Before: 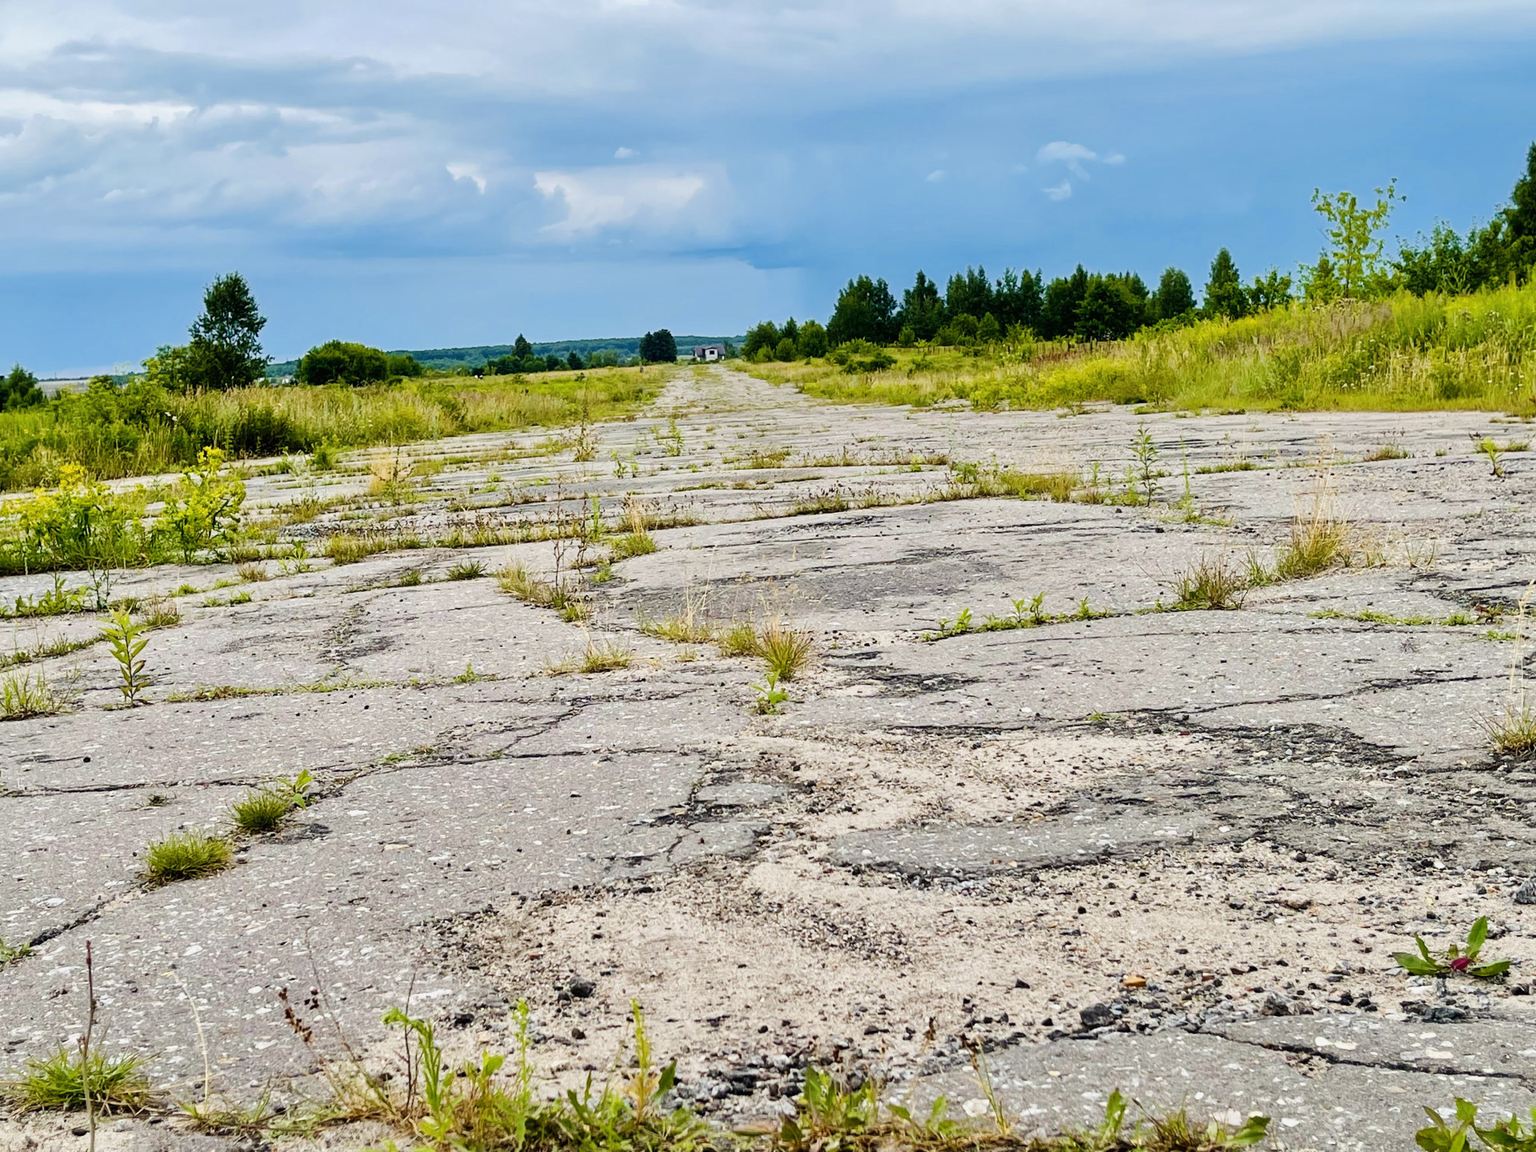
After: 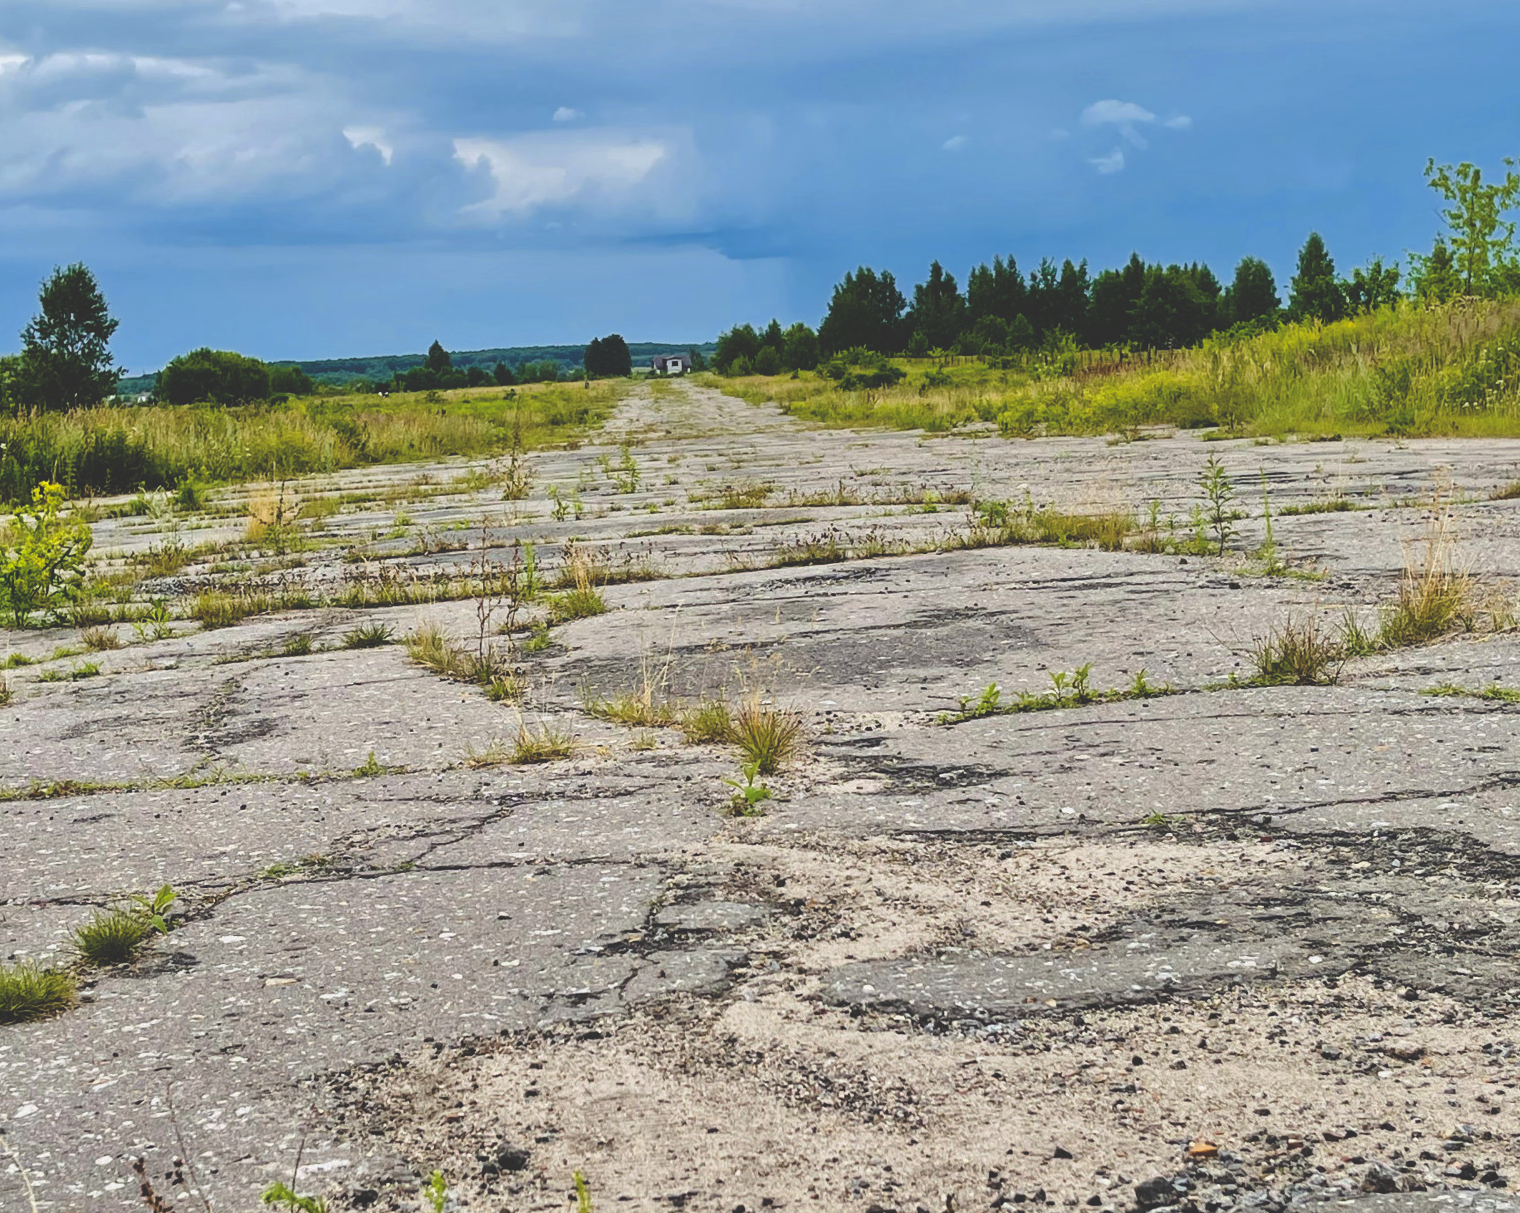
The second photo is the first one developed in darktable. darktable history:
crop: left 11.225%, top 5.381%, right 9.565%, bottom 10.314%
rgb curve: curves: ch0 [(0, 0.186) (0.314, 0.284) (0.775, 0.708) (1, 1)], compensate middle gray true, preserve colors none
